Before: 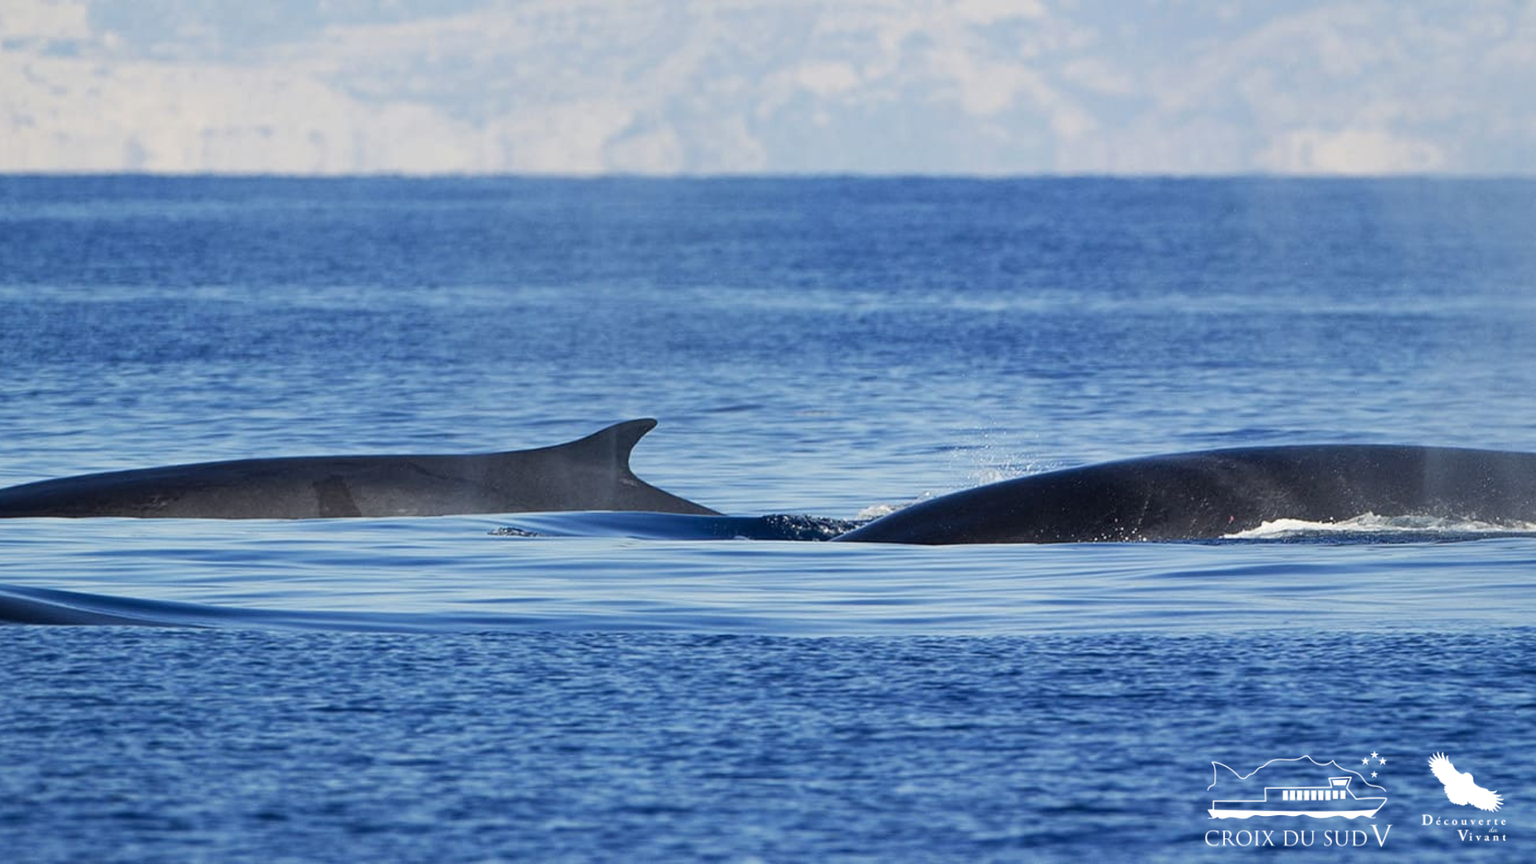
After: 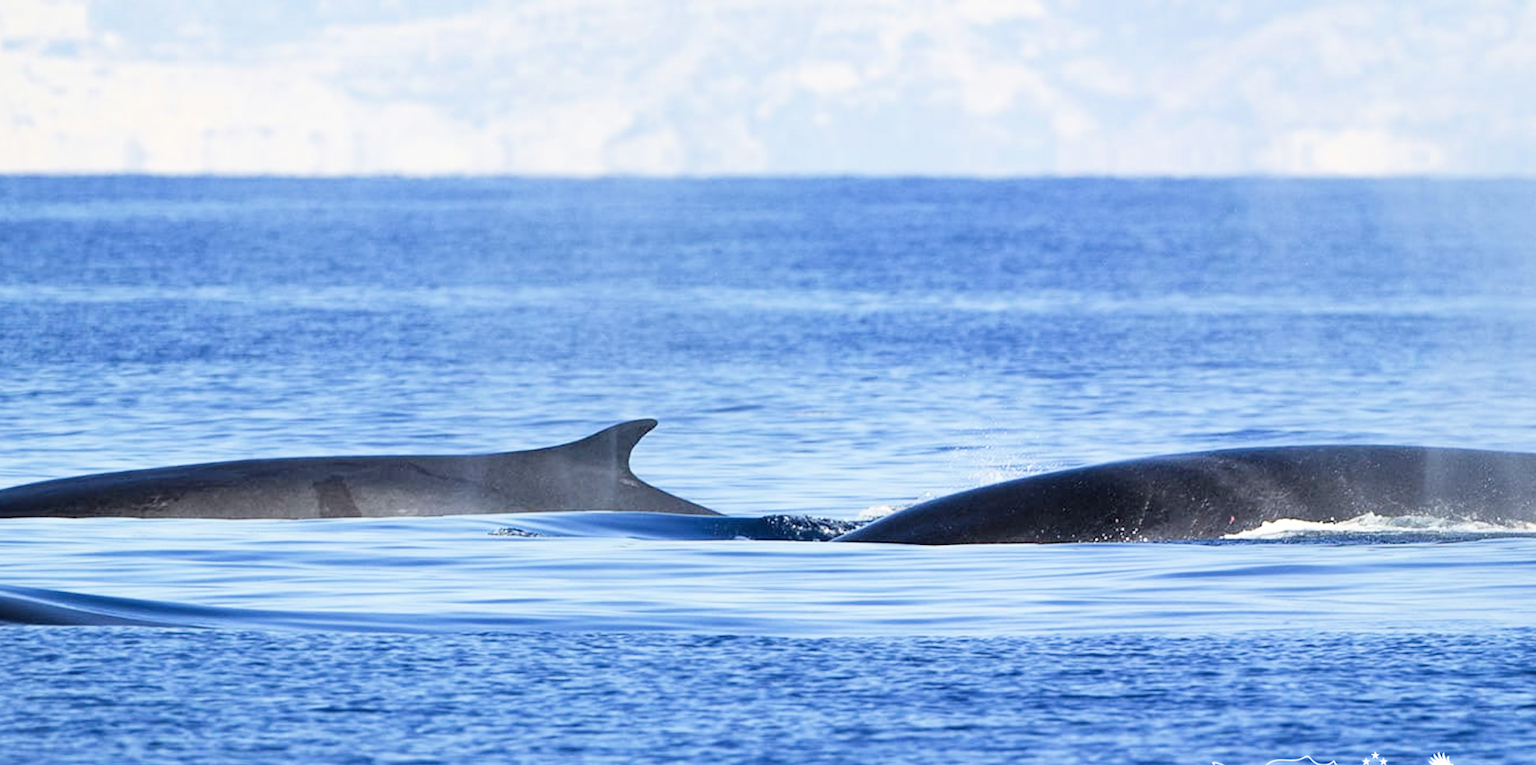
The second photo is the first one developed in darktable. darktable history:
crop and rotate: top 0%, bottom 11.42%
exposure: black level correction 0, exposure 1.107 EV, compensate highlight preservation false
filmic rgb: middle gray luminance 9.34%, black relative exposure -10.66 EV, white relative exposure 3.43 EV, target black luminance 0%, hardness 5.98, latitude 59.67%, contrast 1.088, highlights saturation mix 6.17%, shadows ↔ highlights balance 28.6%
